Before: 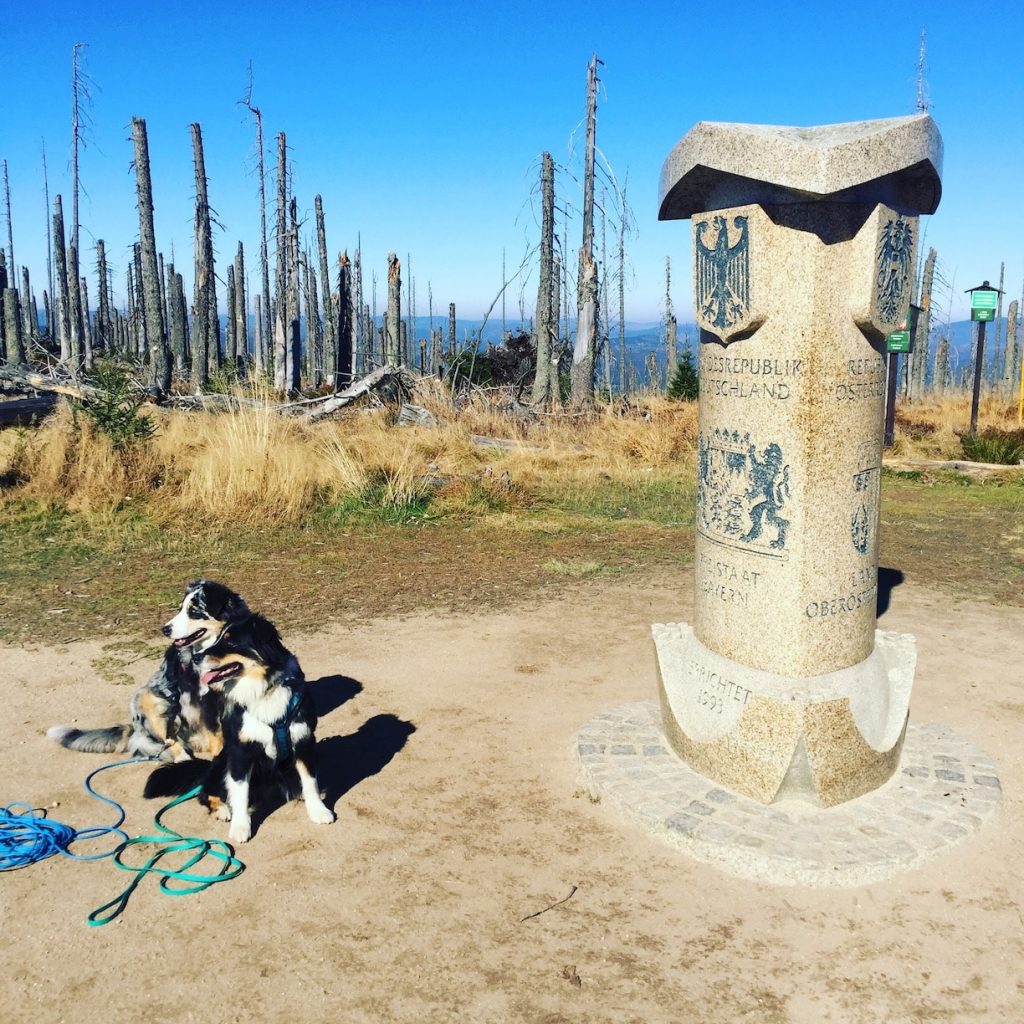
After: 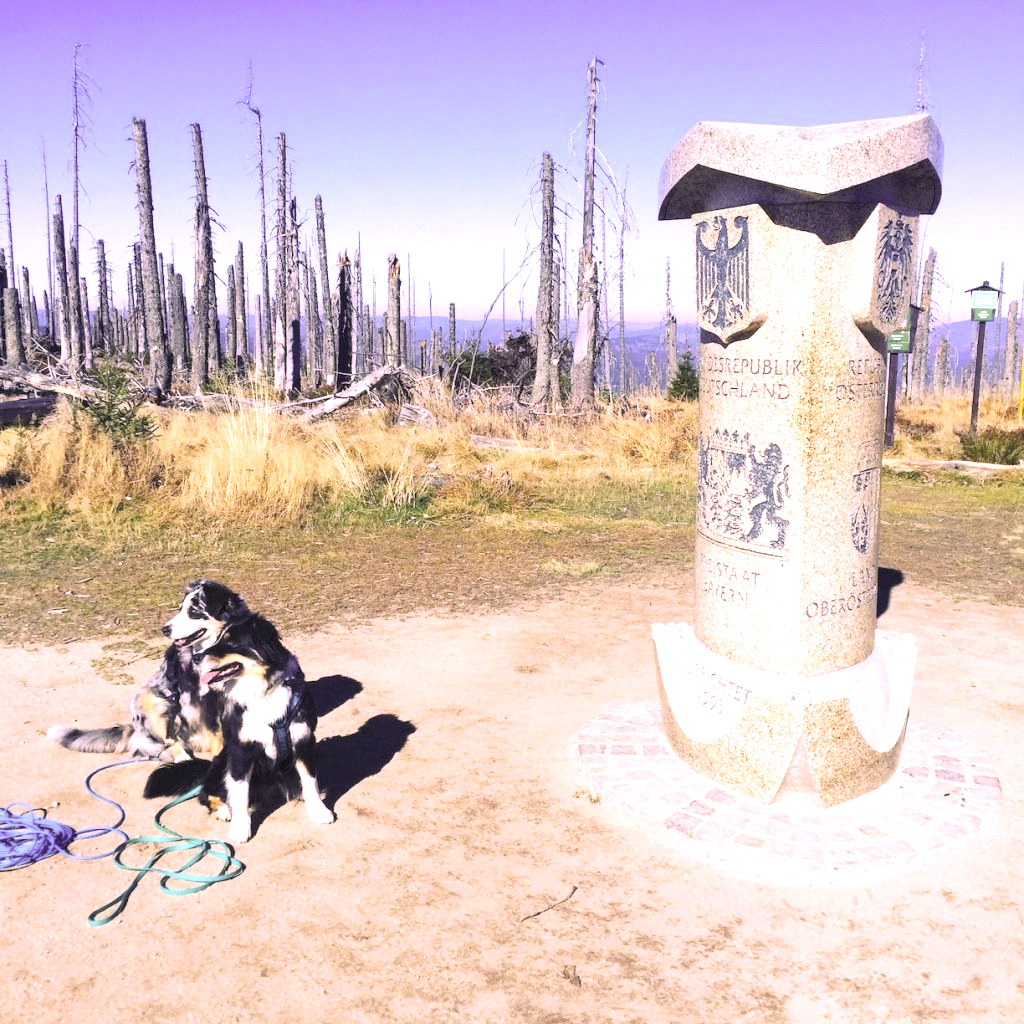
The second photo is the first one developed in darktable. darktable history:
color balance rgb: linear chroma grading › global chroma 20%, perceptual saturation grading › global saturation 25%, perceptual brilliance grading › global brilliance 20%, global vibrance 20%
white balance: red 0.871, blue 1.249
color correction: highlights a* 17.88, highlights b* 18.79
contrast brightness saturation: brightness 0.18, saturation -0.5
